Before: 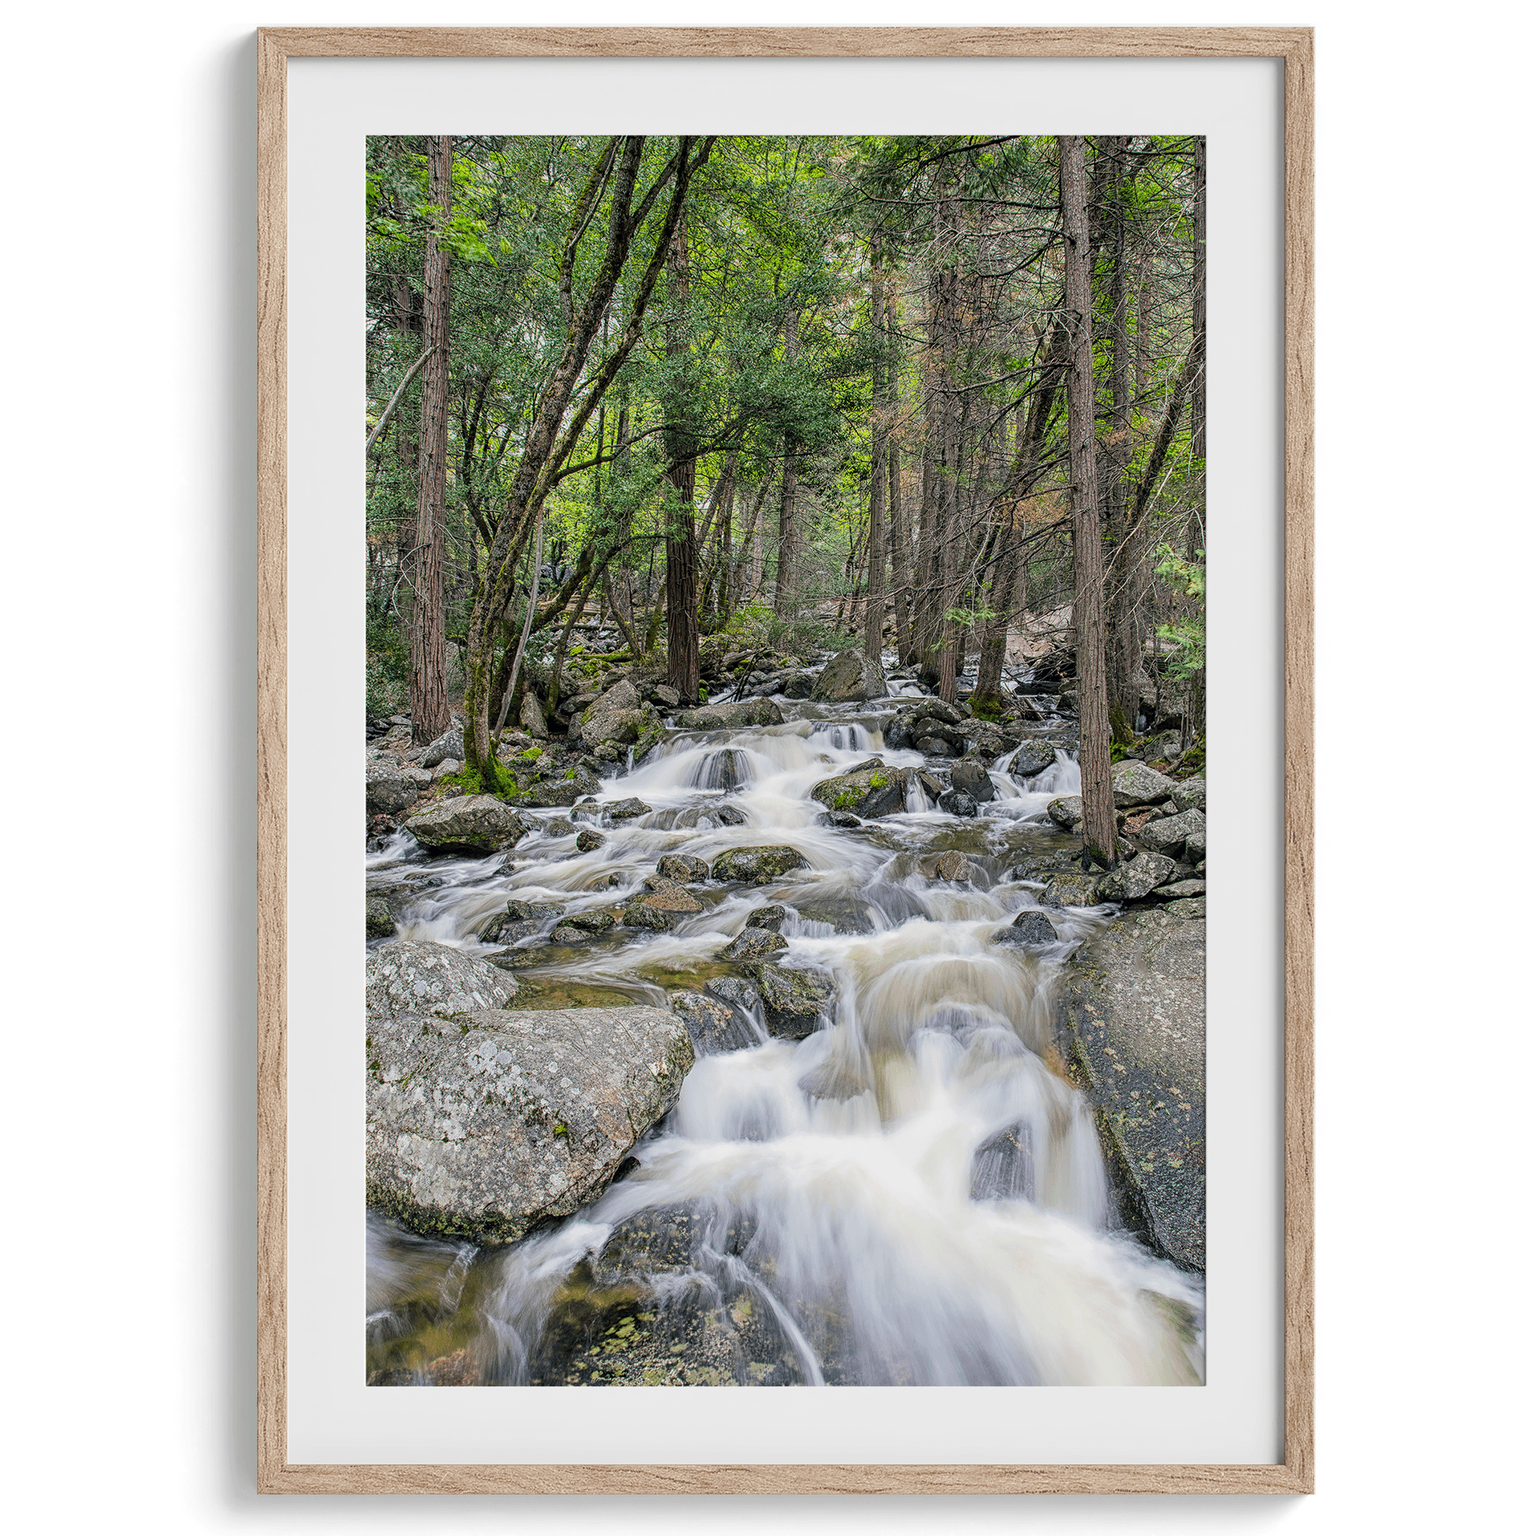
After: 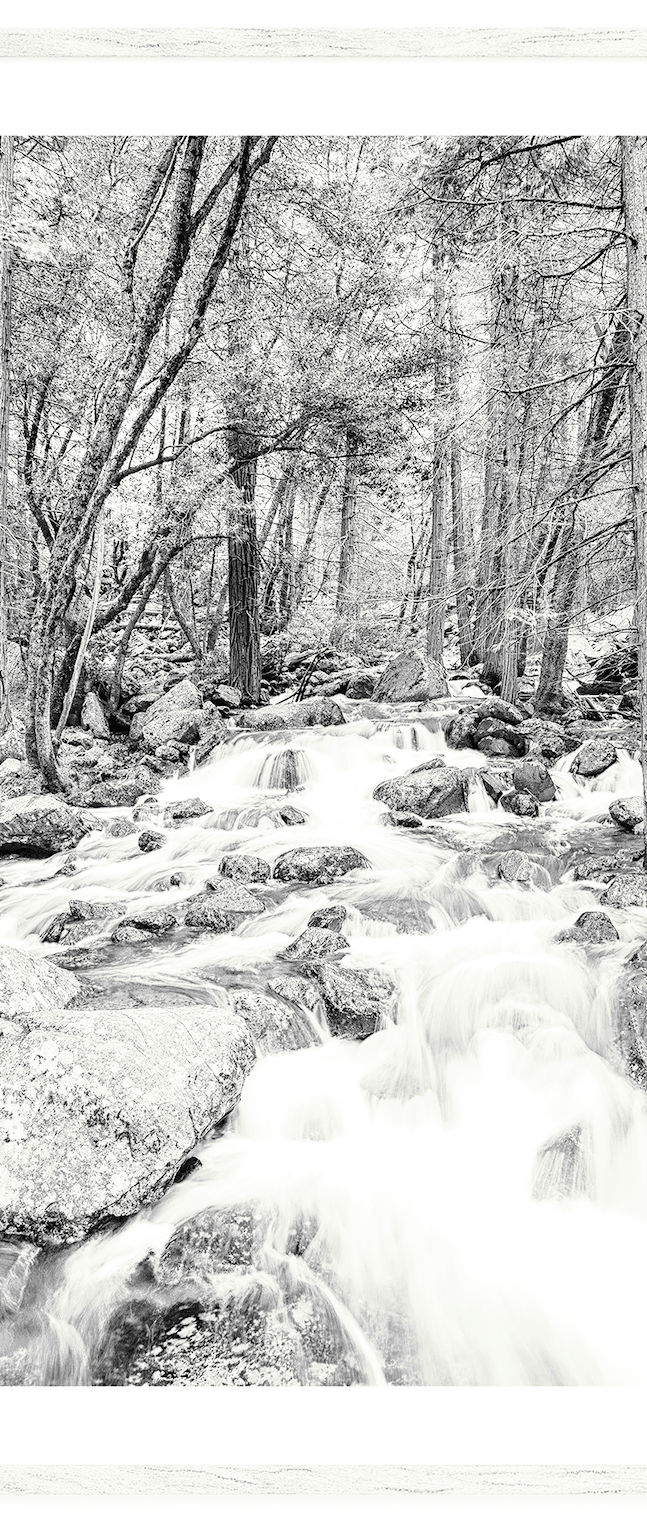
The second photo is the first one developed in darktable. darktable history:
exposure: black level correction 0, exposure 1.1 EV, compensate exposure bias true, compensate highlight preservation false
crop: left 28.583%, right 29.231%
monochrome: a -35.87, b 49.73, size 1.7
base curve: curves: ch0 [(0, 0) (0.028, 0.03) (0.121, 0.232) (0.46, 0.748) (0.859, 0.968) (1, 1)], preserve colors none
split-toning: shadows › saturation 0.61, highlights › saturation 0.58, balance -28.74, compress 87.36%
